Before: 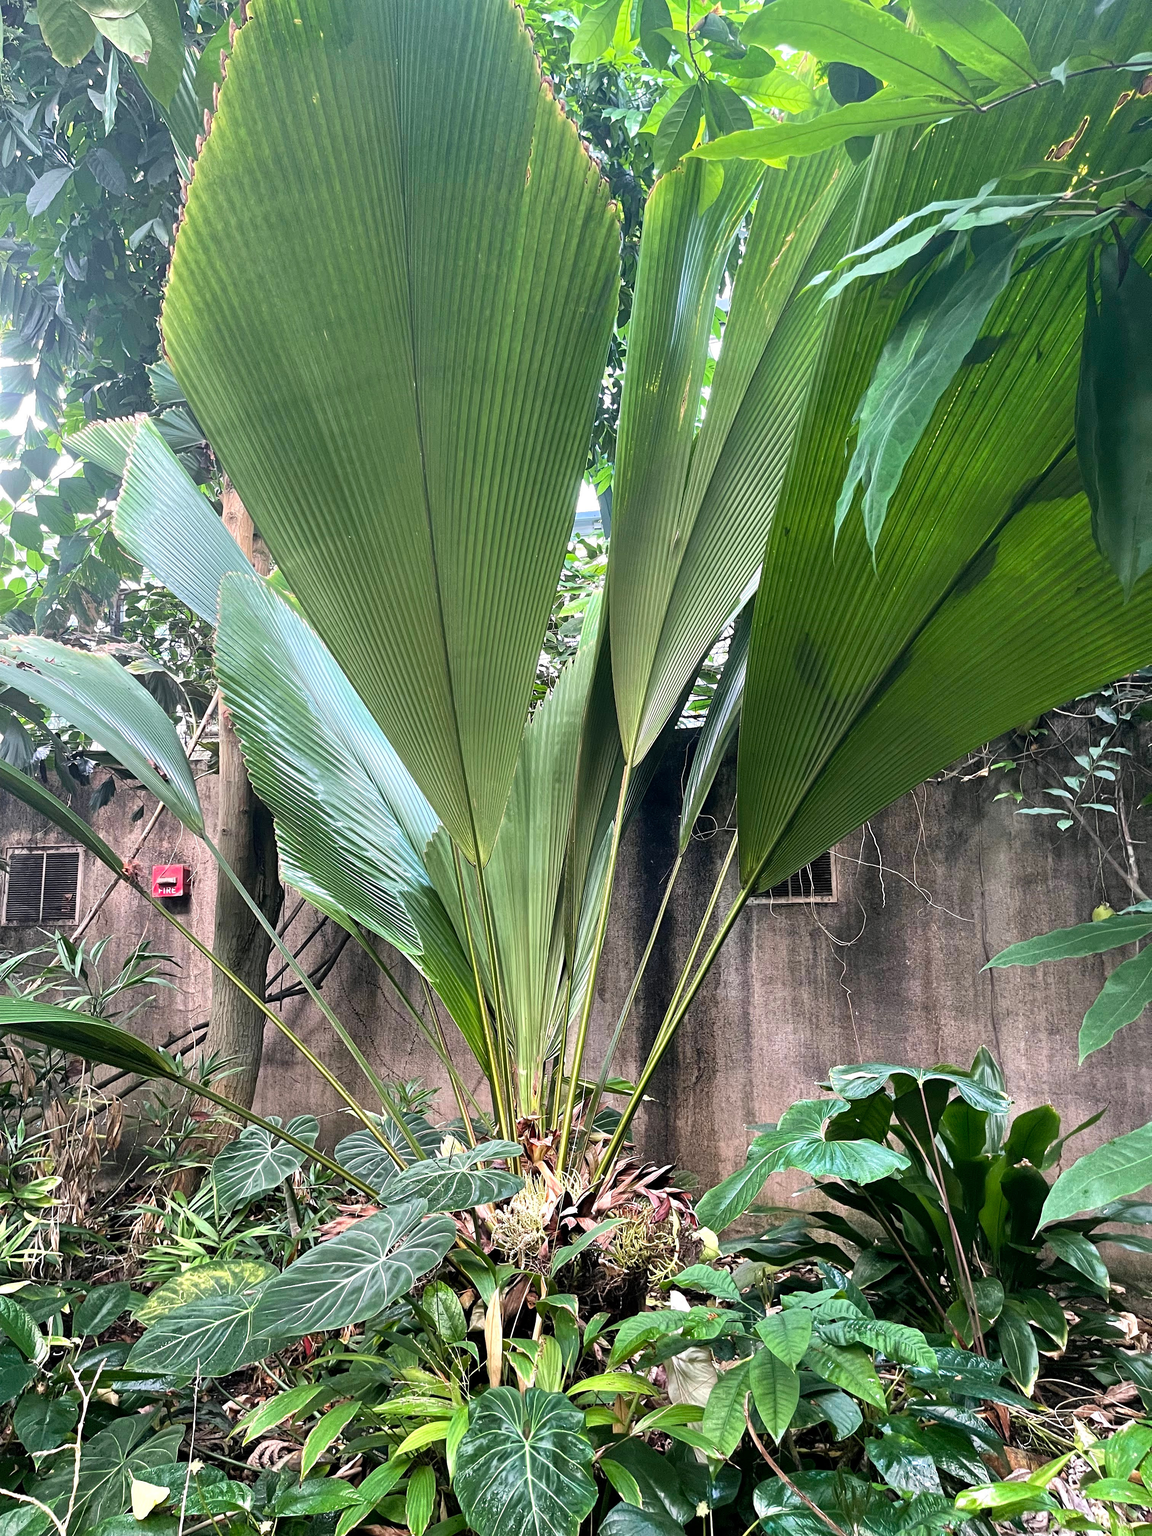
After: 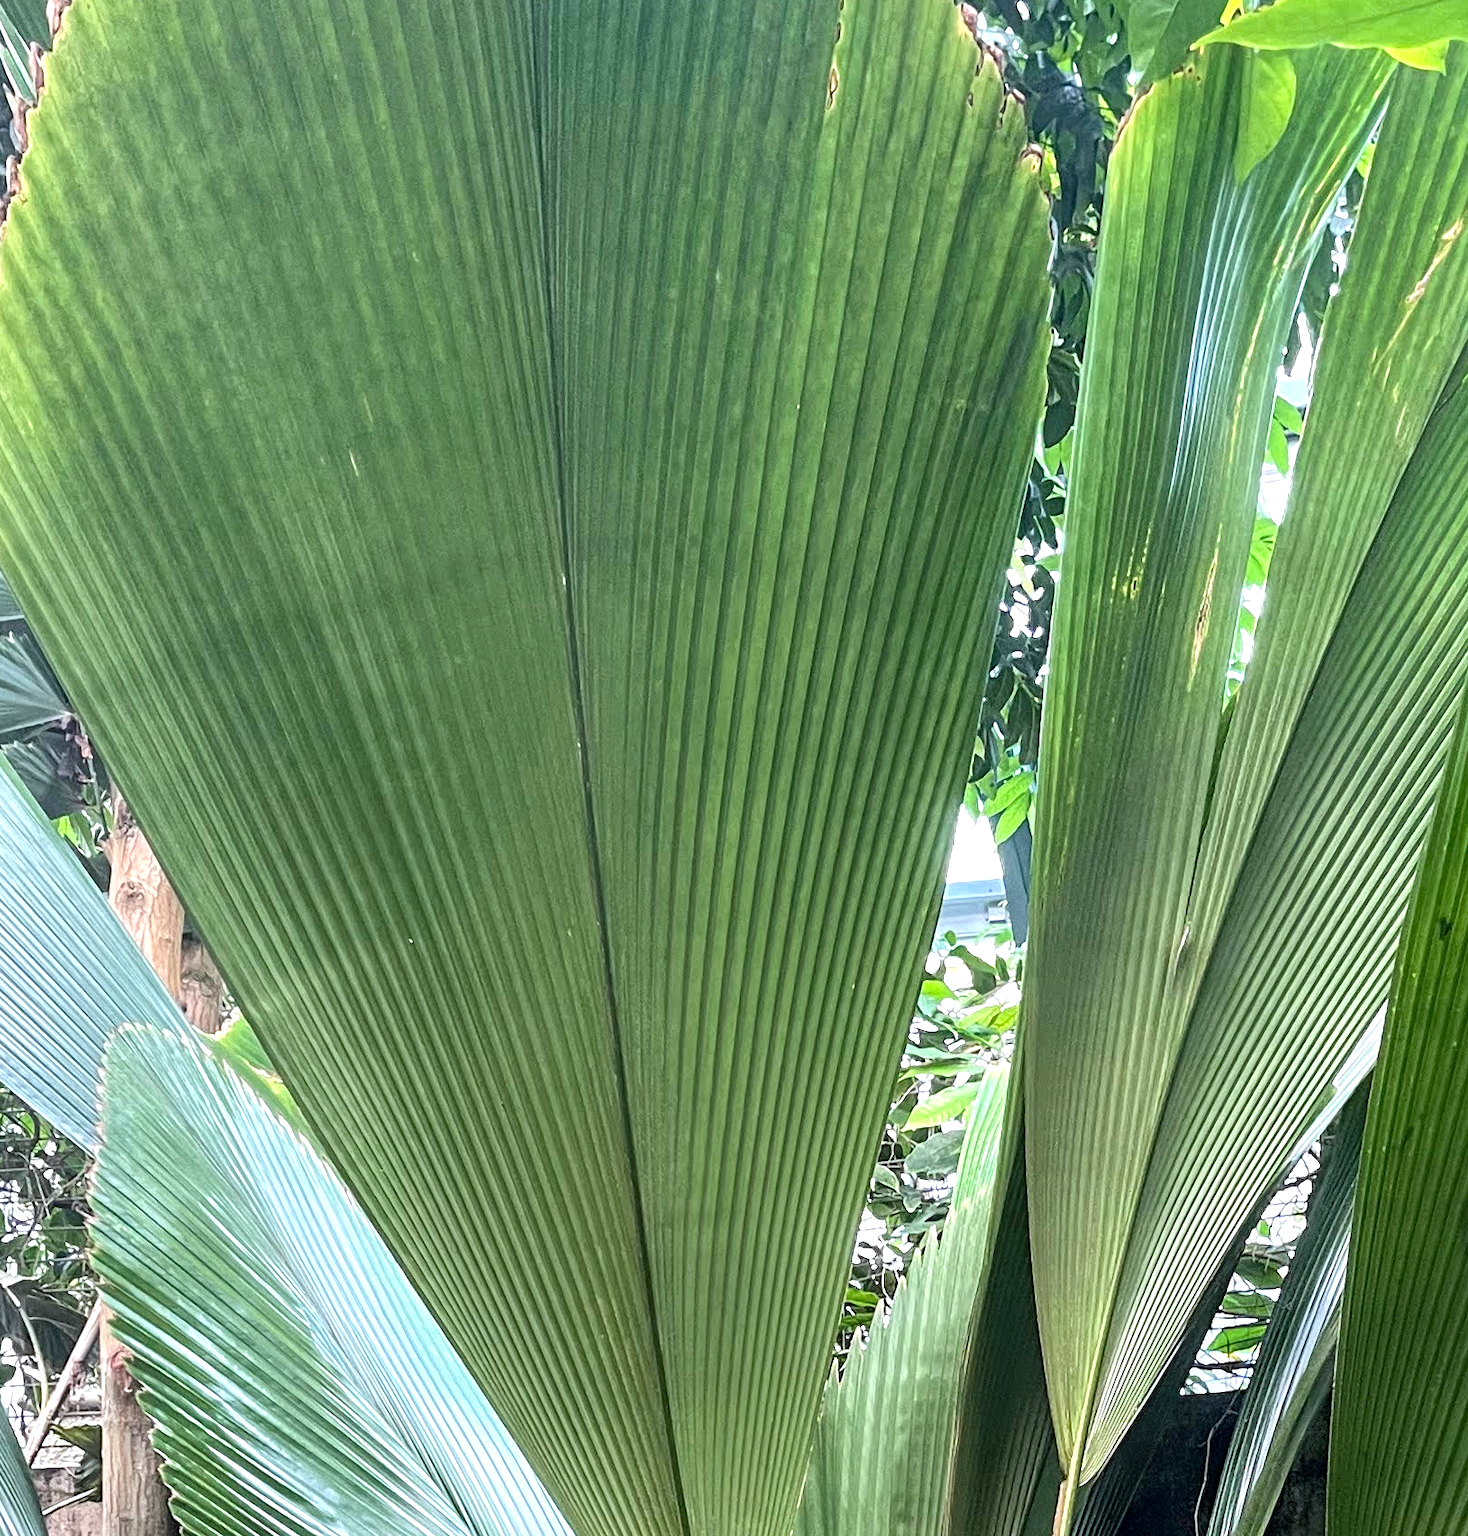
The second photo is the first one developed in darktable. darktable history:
white balance: red 0.982, blue 1.018
crop: left 15.306%, top 9.065%, right 30.789%, bottom 48.638%
exposure: exposure 0.2 EV, compensate highlight preservation false
local contrast: detail 130%
